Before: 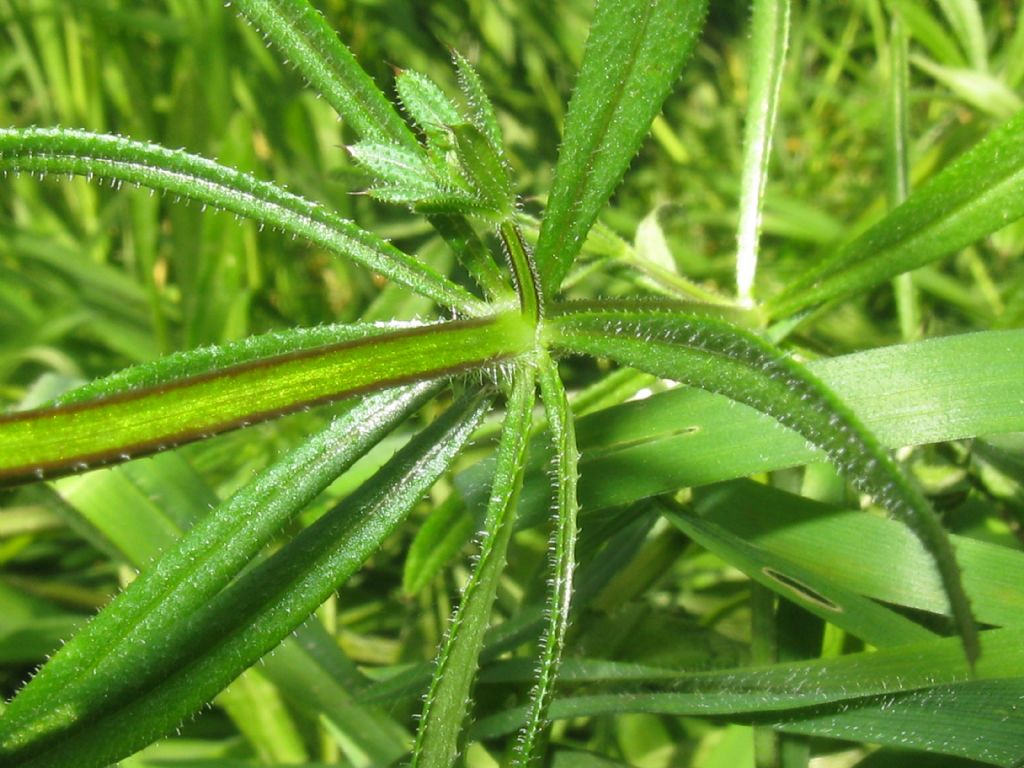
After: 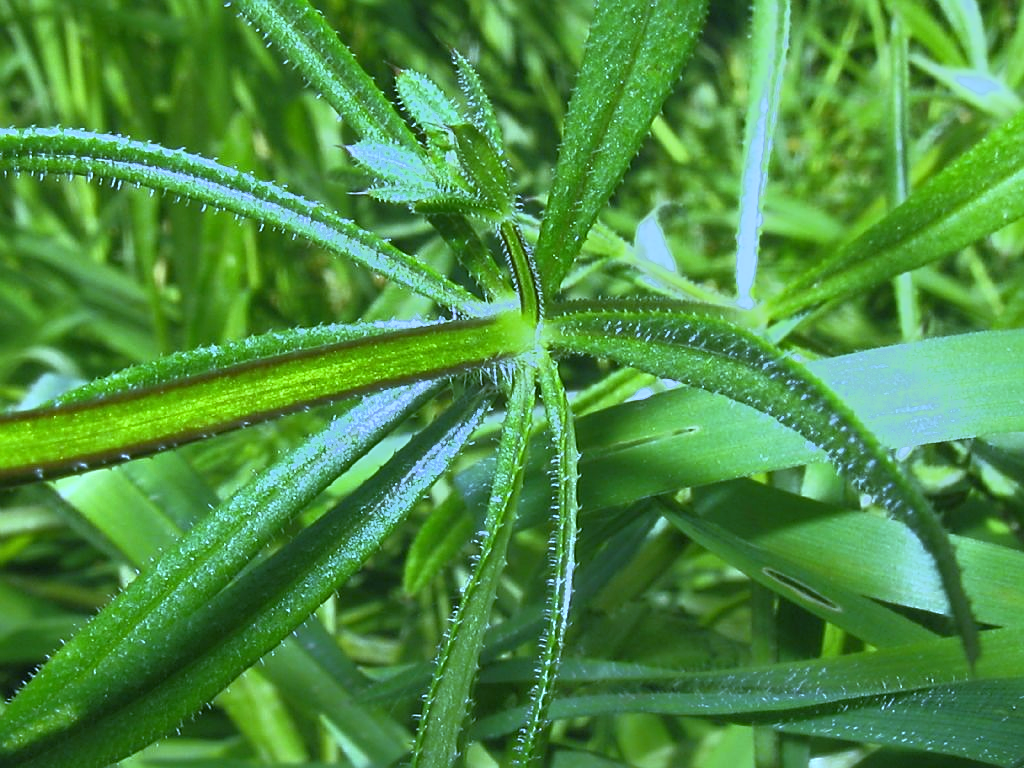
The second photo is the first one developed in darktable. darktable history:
sharpen: on, module defaults
white balance: red 0.766, blue 1.537
tone equalizer: -7 EV -0.63 EV, -6 EV 1 EV, -5 EV -0.45 EV, -4 EV 0.43 EV, -3 EV 0.41 EV, -2 EV 0.15 EV, -1 EV -0.15 EV, +0 EV -0.39 EV, smoothing diameter 25%, edges refinement/feathering 10, preserve details guided filter
